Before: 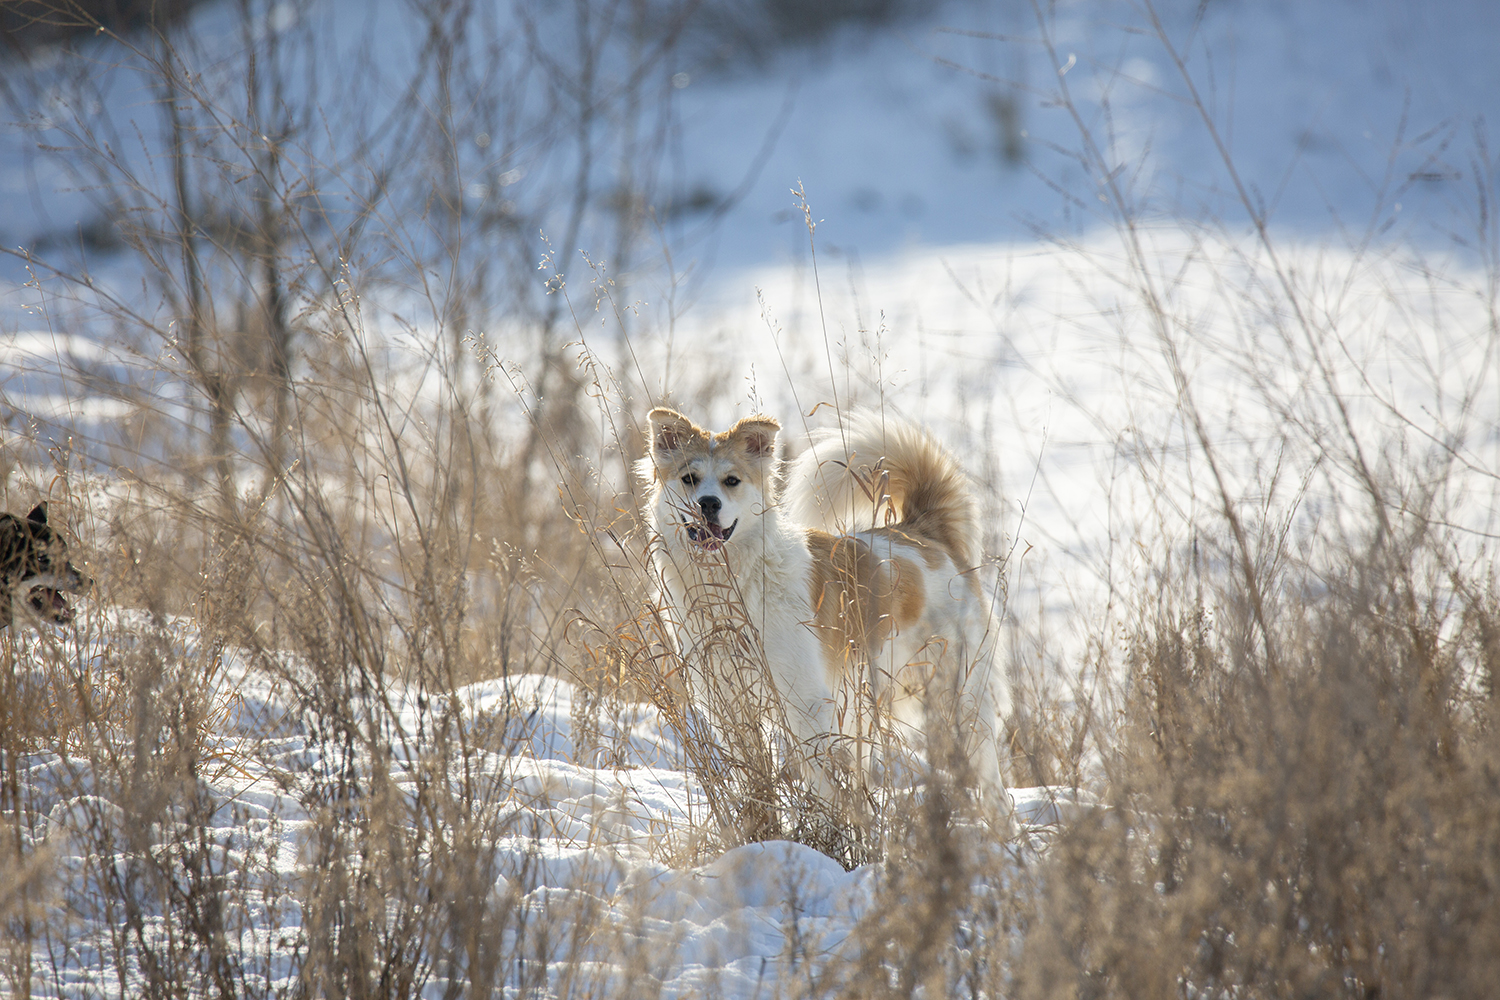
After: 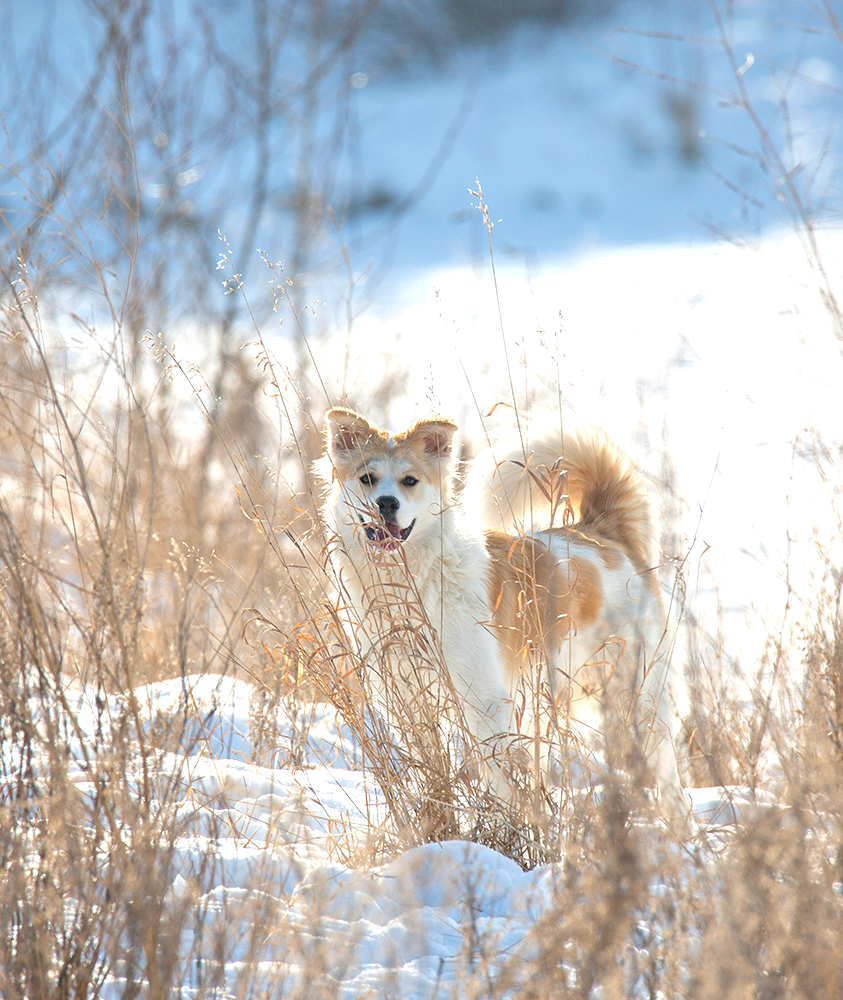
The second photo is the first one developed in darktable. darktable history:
white balance: red 1, blue 1
crop: left 21.496%, right 22.254%
tone equalizer: -8 EV 1 EV, -7 EV 1 EV, -6 EV 1 EV, -5 EV 1 EV, -4 EV 1 EV, -3 EV 0.75 EV, -2 EV 0.5 EV, -1 EV 0.25 EV
exposure: black level correction -0.002, exposure 0.54 EV, compensate highlight preservation false
